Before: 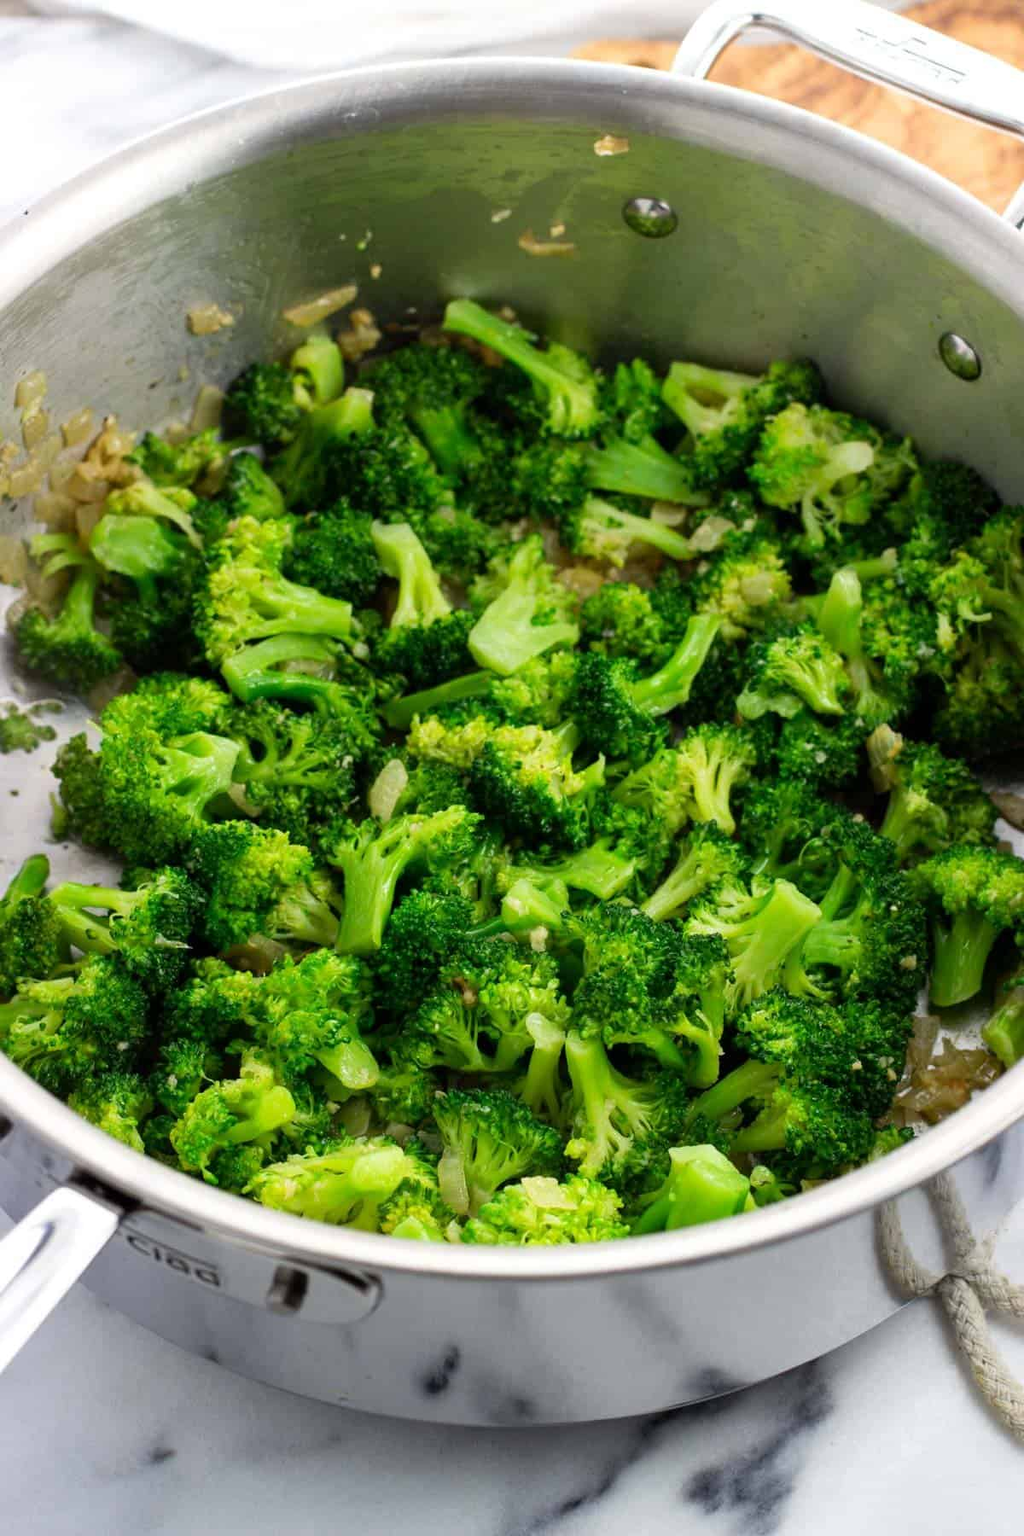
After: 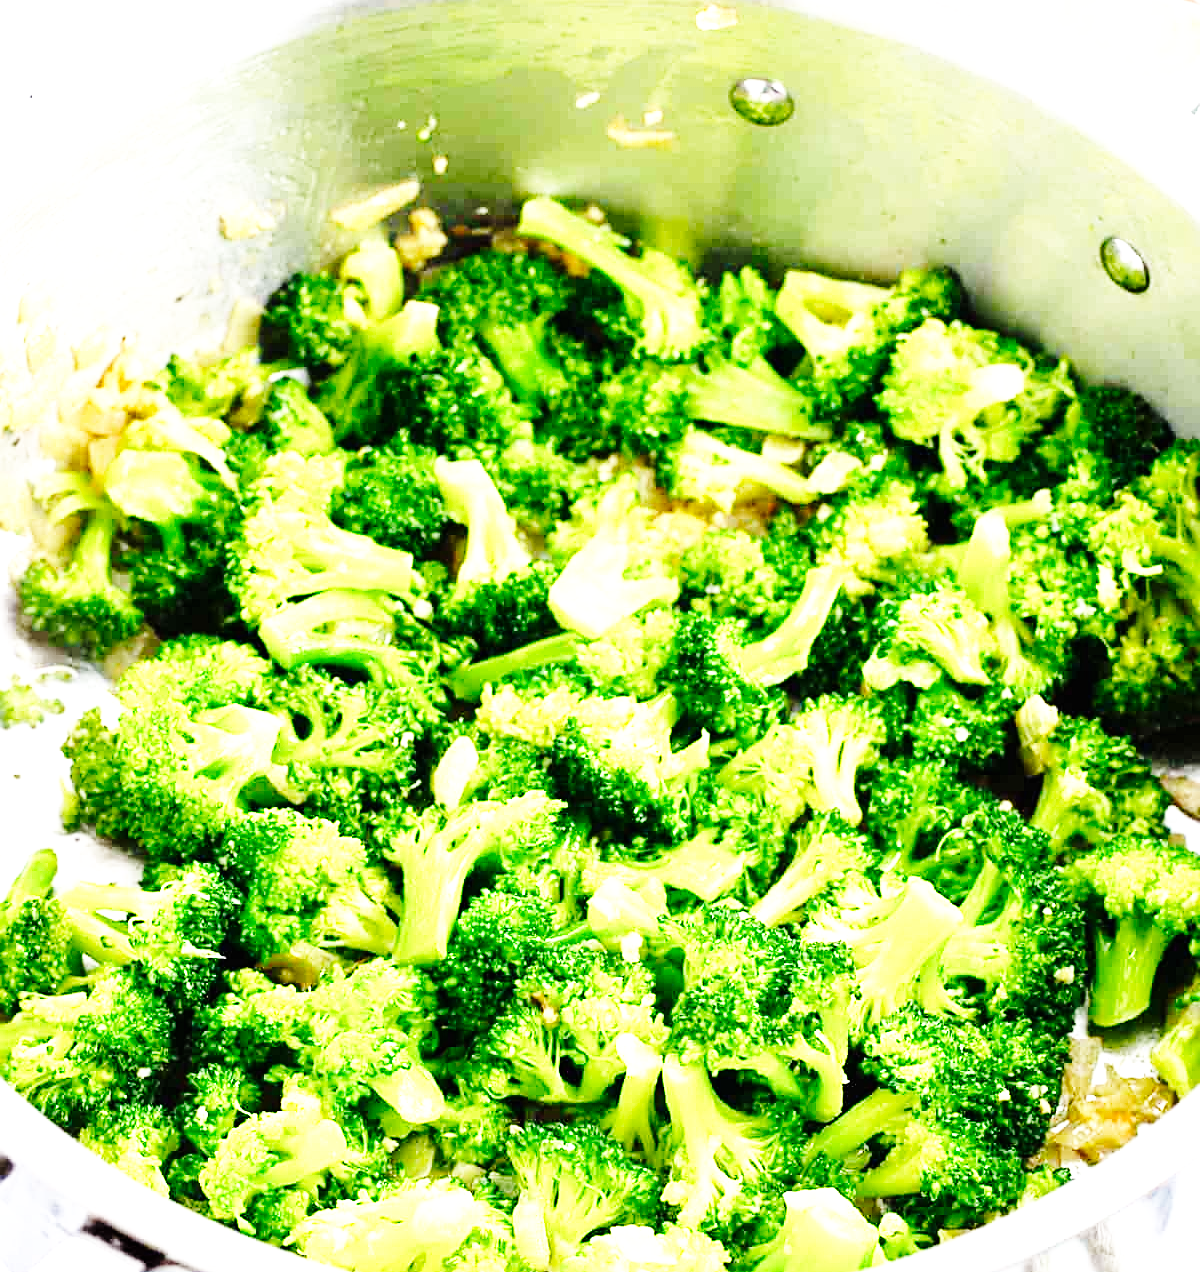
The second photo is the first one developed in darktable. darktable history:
exposure: black level correction 0, exposure 1.618 EV, compensate highlight preservation false
crop and rotate: top 8.538%, bottom 20.745%
base curve: curves: ch0 [(0, 0) (0, 0) (0.002, 0.001) (0.008, 0.003) (0.019, 0.011) (0.037, 0.037) (0.064, 0.11) (0.102, 0.232) (0.152, 0.379) (0.216, 0.524) (0.296, 0.665) (0.394, 0.789) (0.512, 0.881) (0.651, 0.945) (0.813, 0.986) (1, 1)], preserve colors none
sharpen: on, module defaults
